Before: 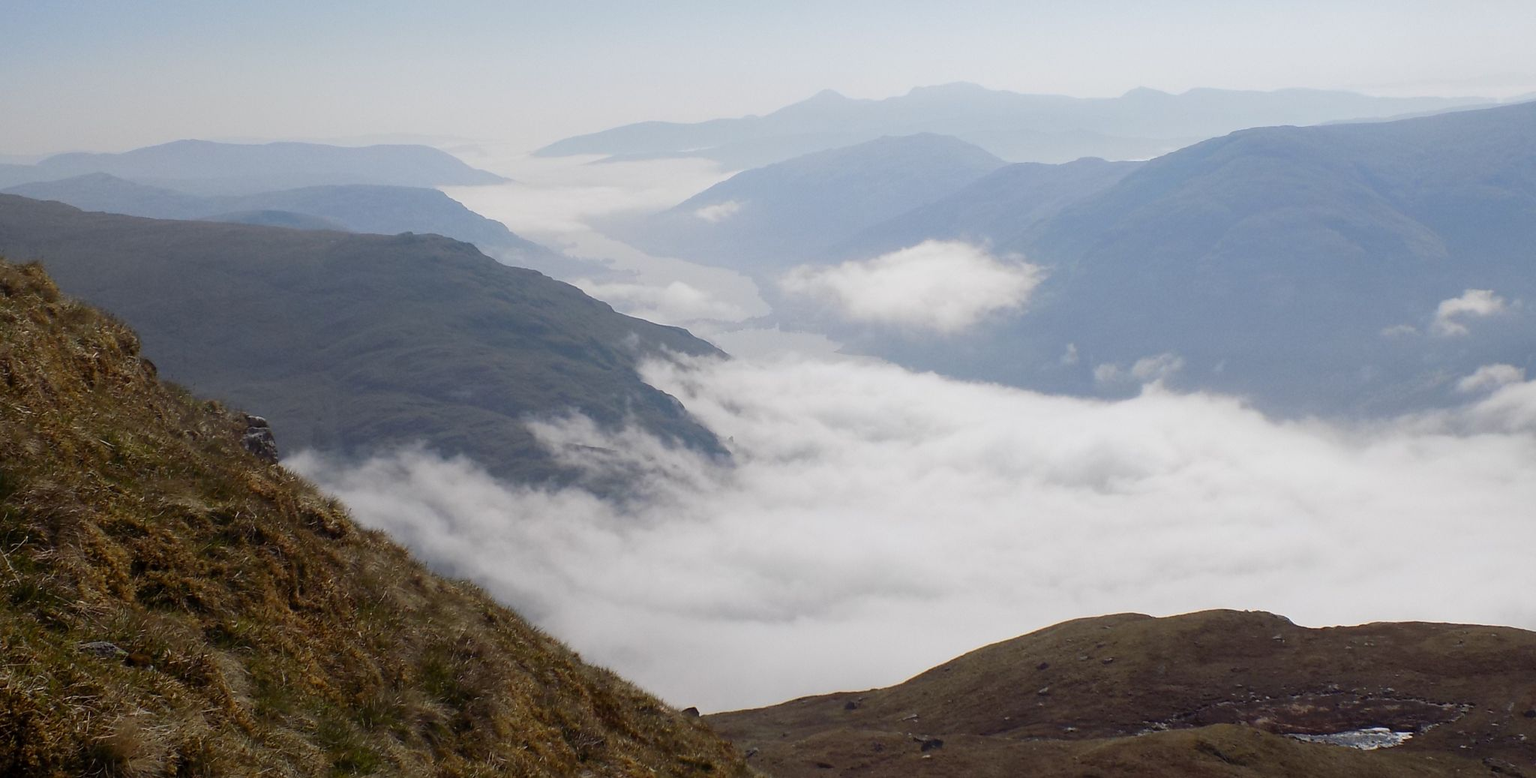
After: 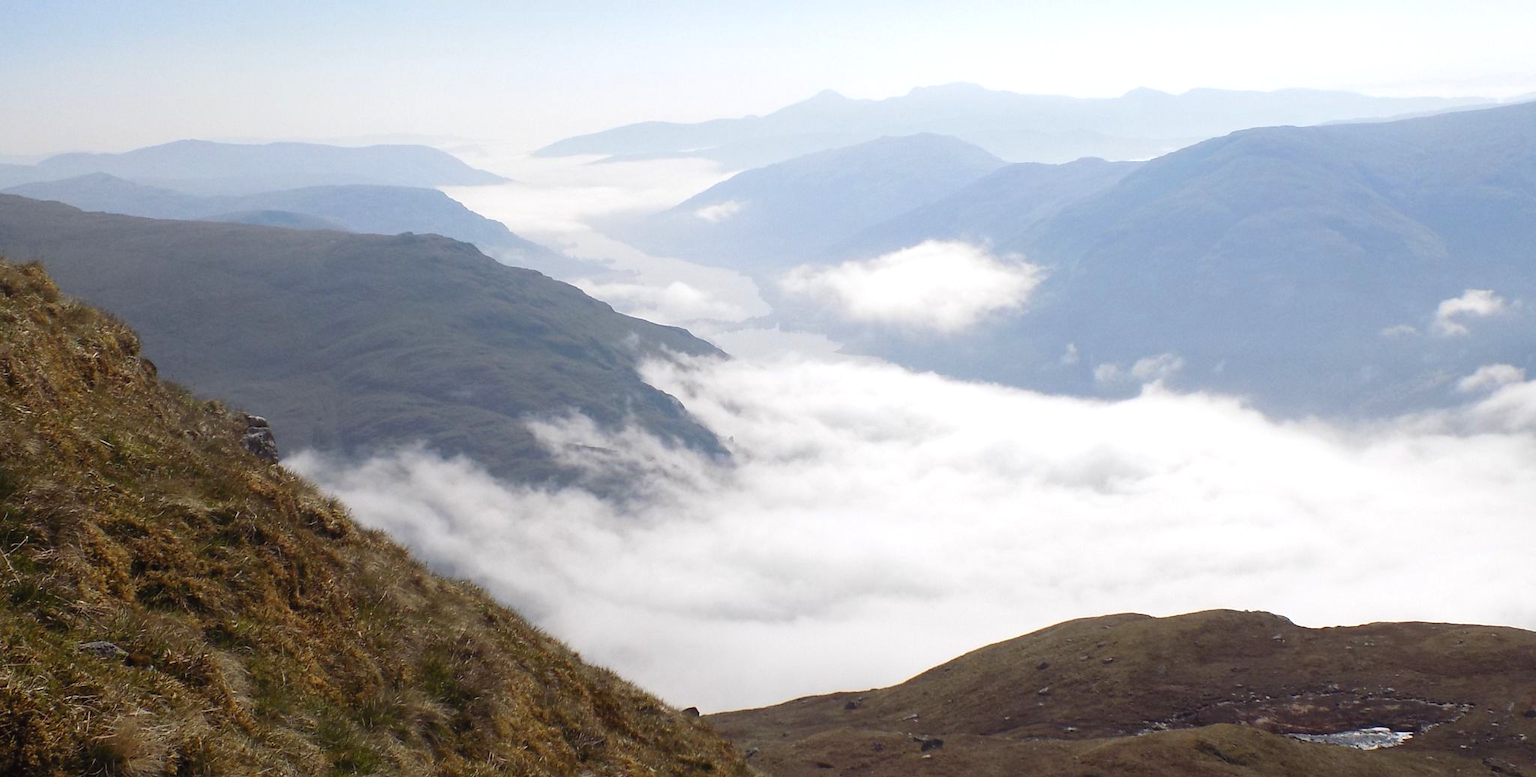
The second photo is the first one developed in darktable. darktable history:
exposure: black level correction -0.002, exposure 0.541 EV, compensate highlight preservation false
